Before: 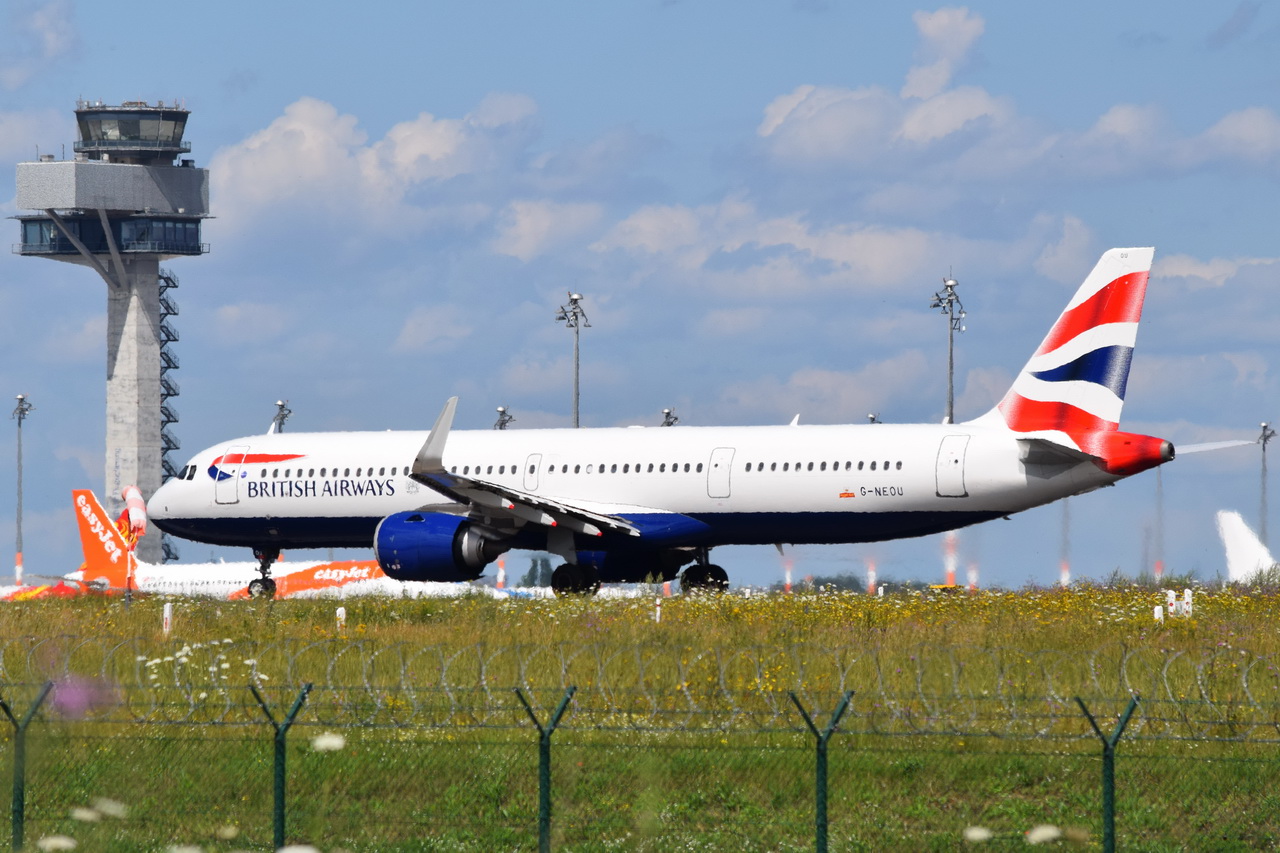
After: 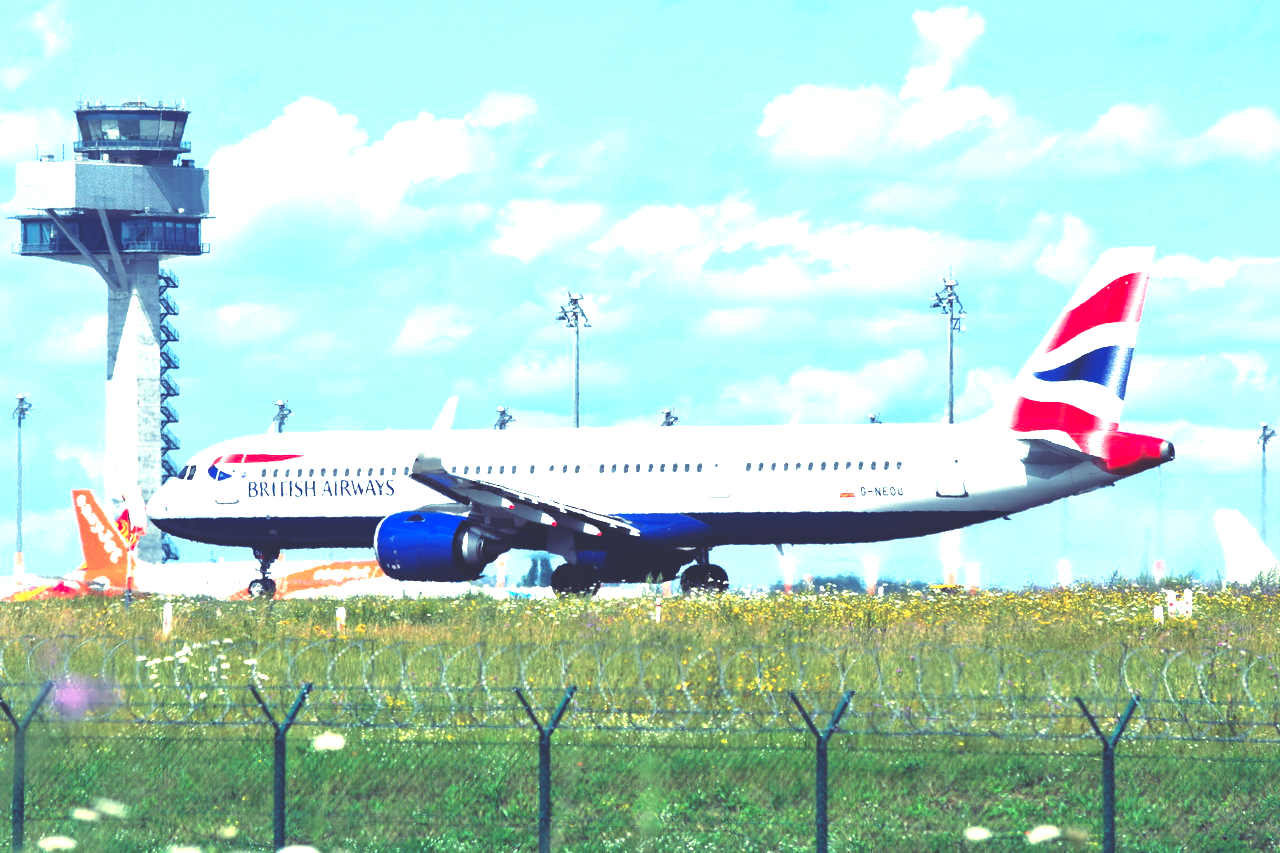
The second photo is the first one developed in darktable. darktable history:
exposure: black level correction 0, exposure 1.5 EV, compensate highlight preservation false
rgb curve: curves: ch0 [(0, 0.186) (0.314, 0.284) (0.576, 0.466) (0.805, 0.691) (0.936, 0.886)]; ch1 [(0, 0.186) (0.314, 0.284) (0.581, 0.534) (0.771, 0.746) (0.936, 0.958)]; ch2 [(0, 0.216) (0.275, 0.39) (1, 1)], mode RGB, independent channels, compensate middle gray true, preserve colors none
